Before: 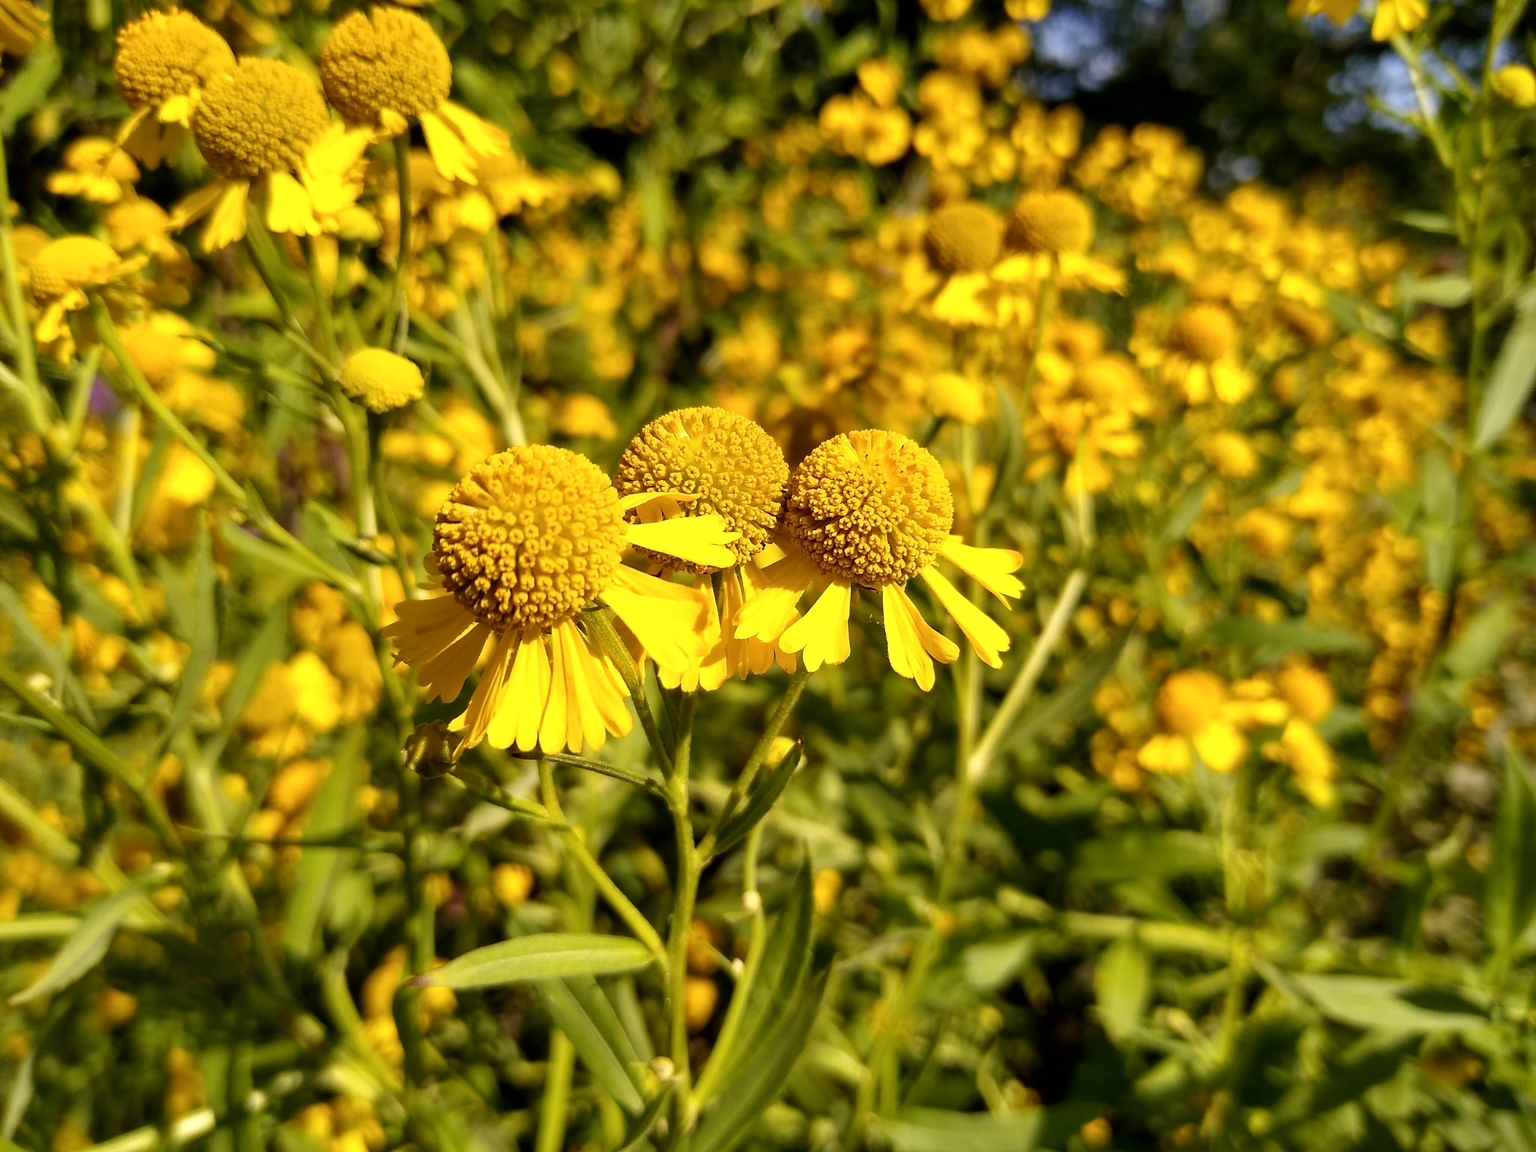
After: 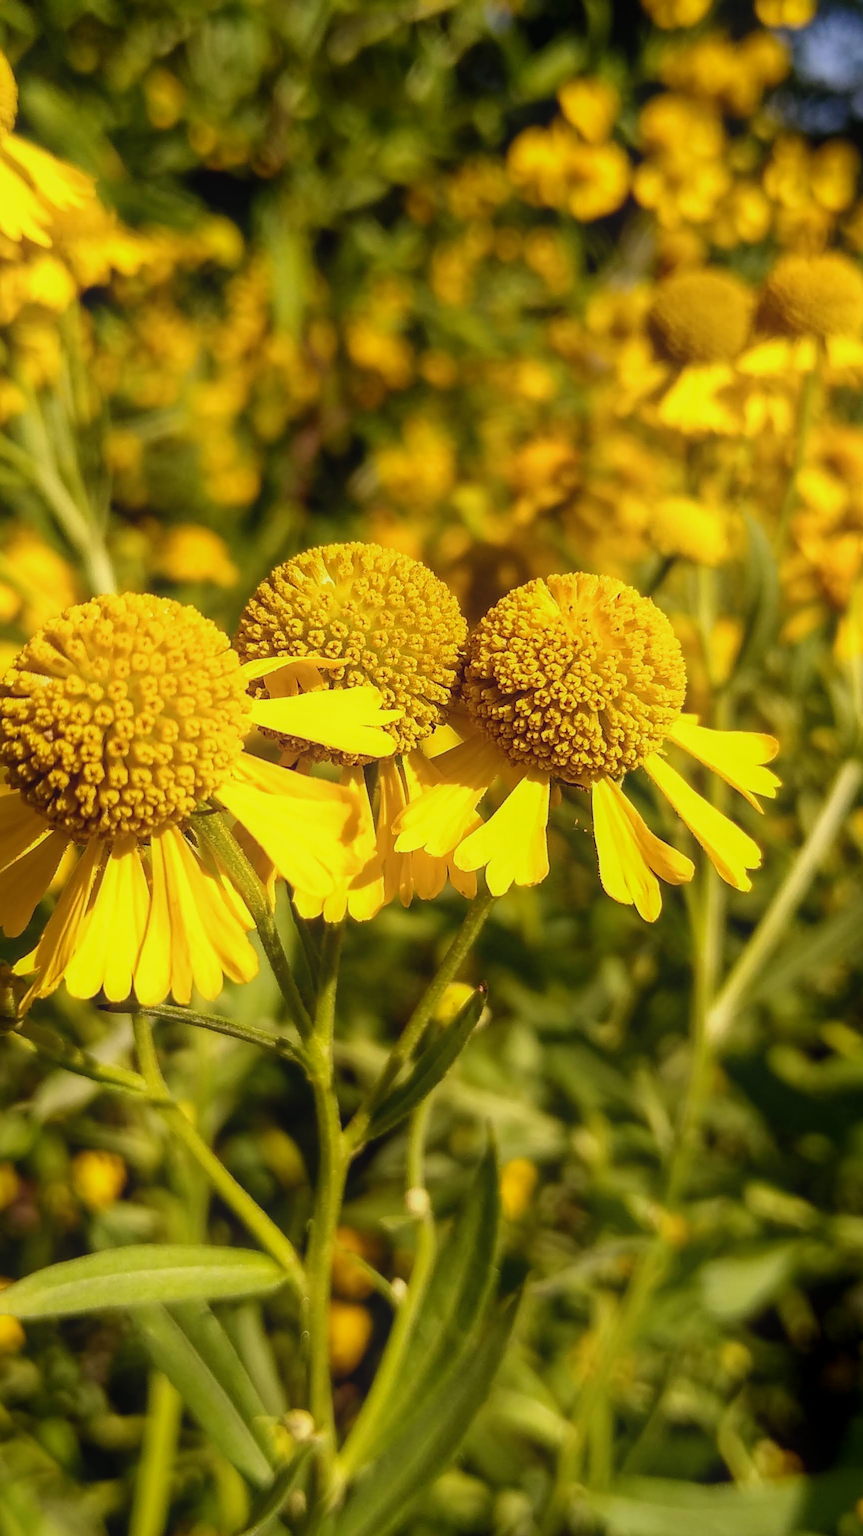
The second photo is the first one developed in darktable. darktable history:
crop: left 28.583%, right 29.231%
local contrast: on, module defaults
contrast equalizer: y [[0.46, 0.454, 0.451, 0.451, 0.455, 0.46], [0.5 ×6], [0.5 ×6], [0 ×6], [0 ×6]]
exposure: exposure -0.153 EV, compensate highlight preservation false
